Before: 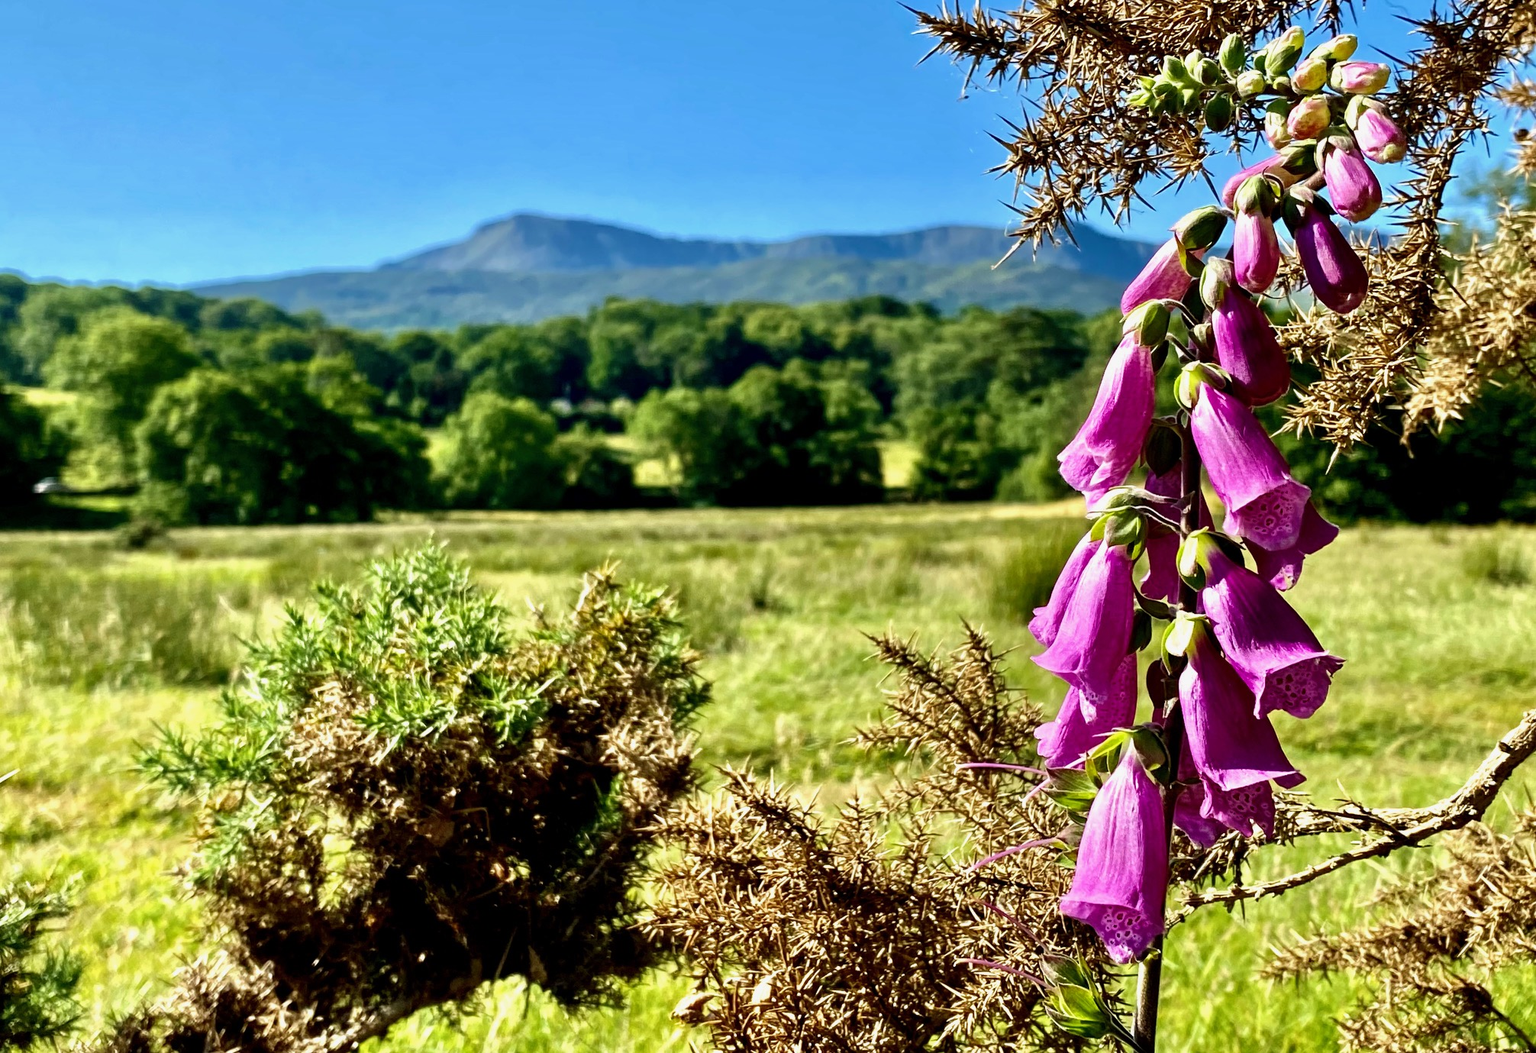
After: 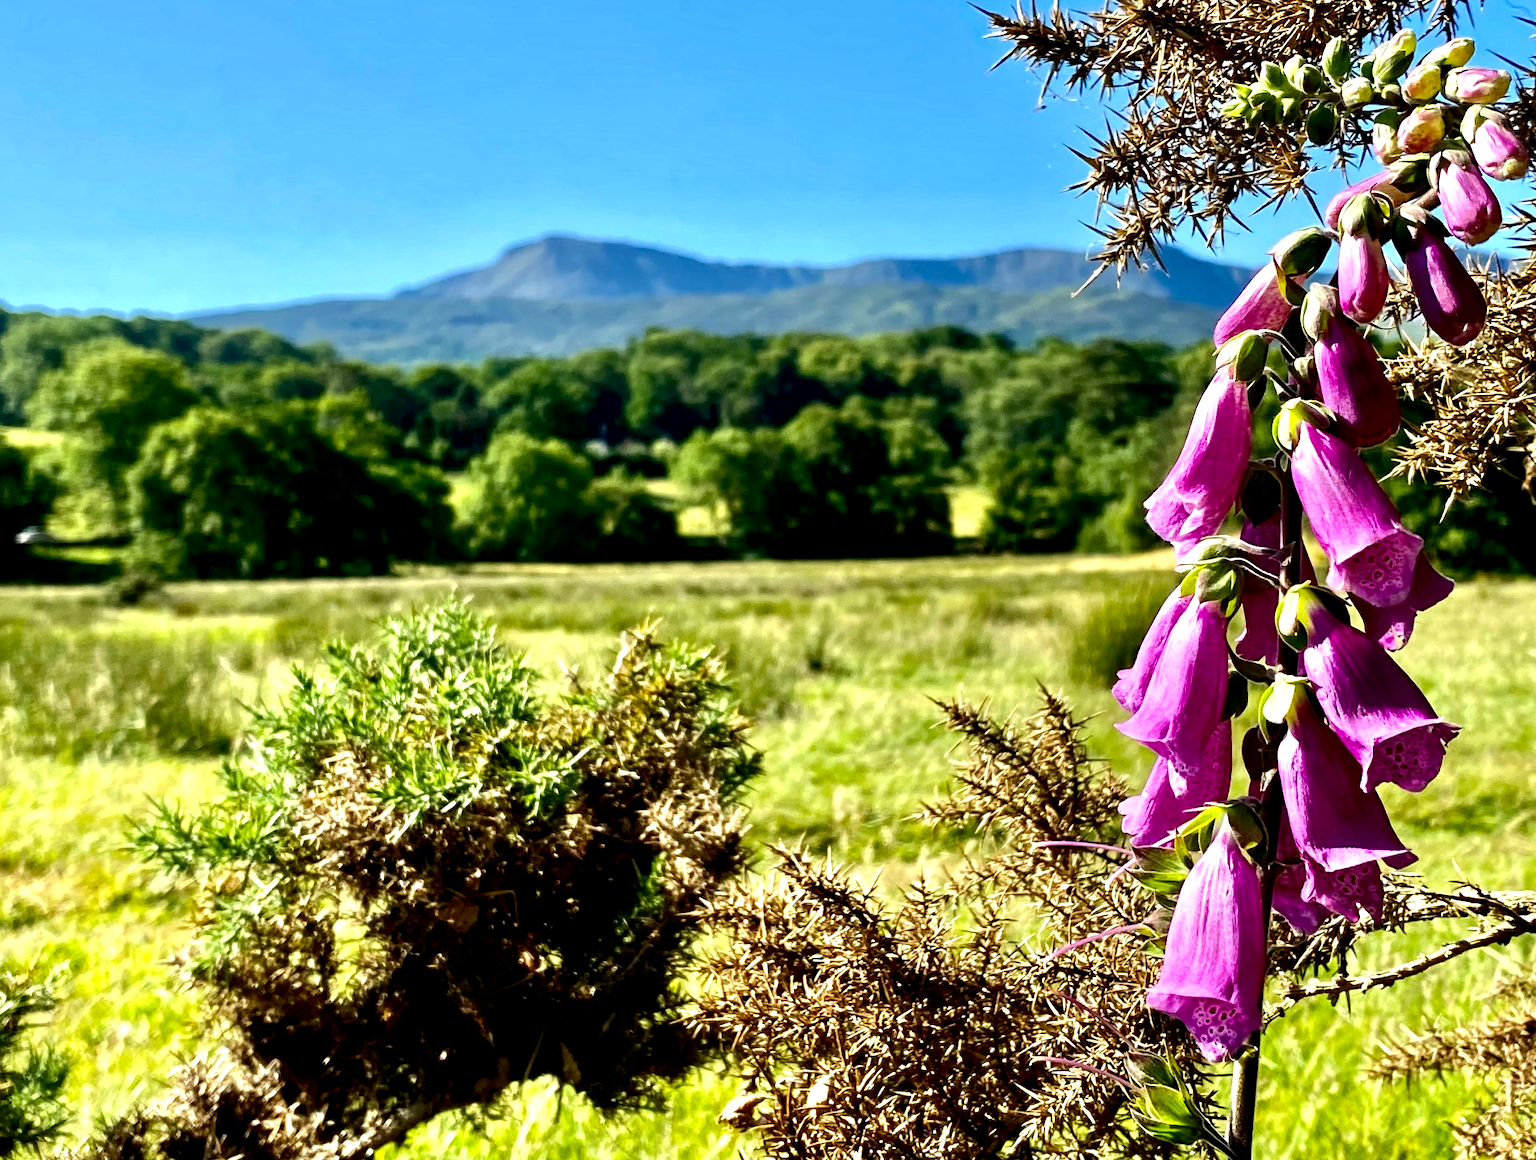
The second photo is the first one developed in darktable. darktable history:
crop and rotate: left 1.308%, right 7.967%
tone equalizer: -8 EV -0.447 EV, -7 EV -0.358 EV, -6 EV -0.316 EV, -5 EV -0.243 EV, -3 EV 0.209 EV, -2 EV 0.318 EV, -1 EV 0.394 EV, +0 EV 0.403 EV, edges refinement/feathering 500, mask exposure compensation -1.57 EV, preserve details guided filter
